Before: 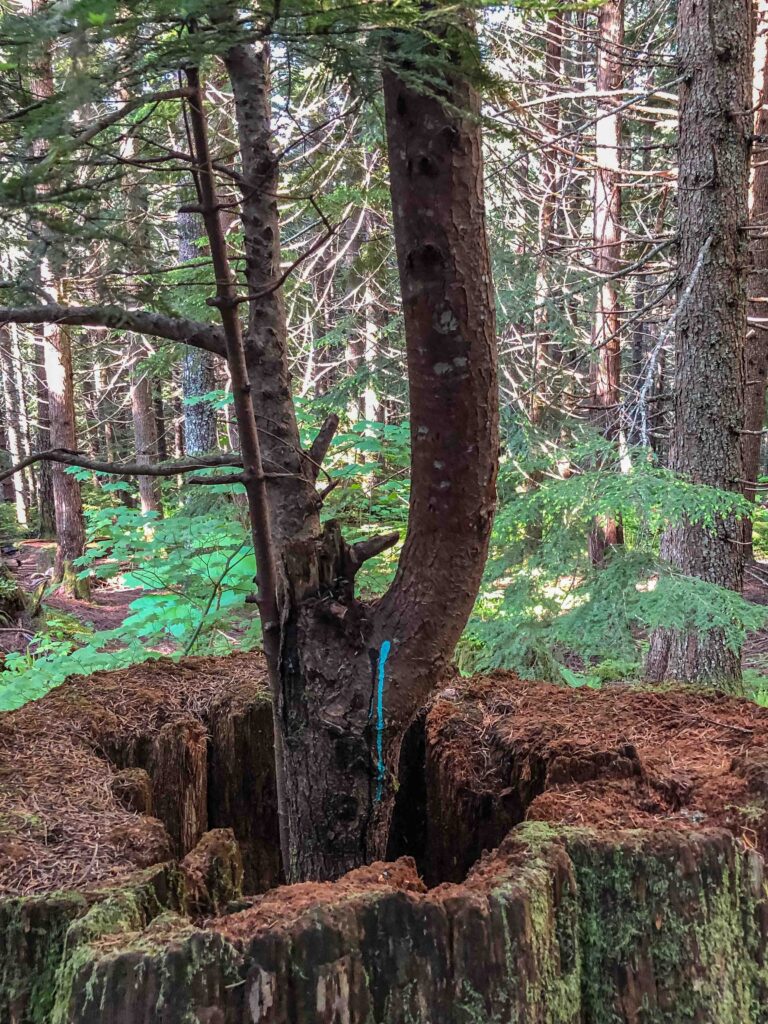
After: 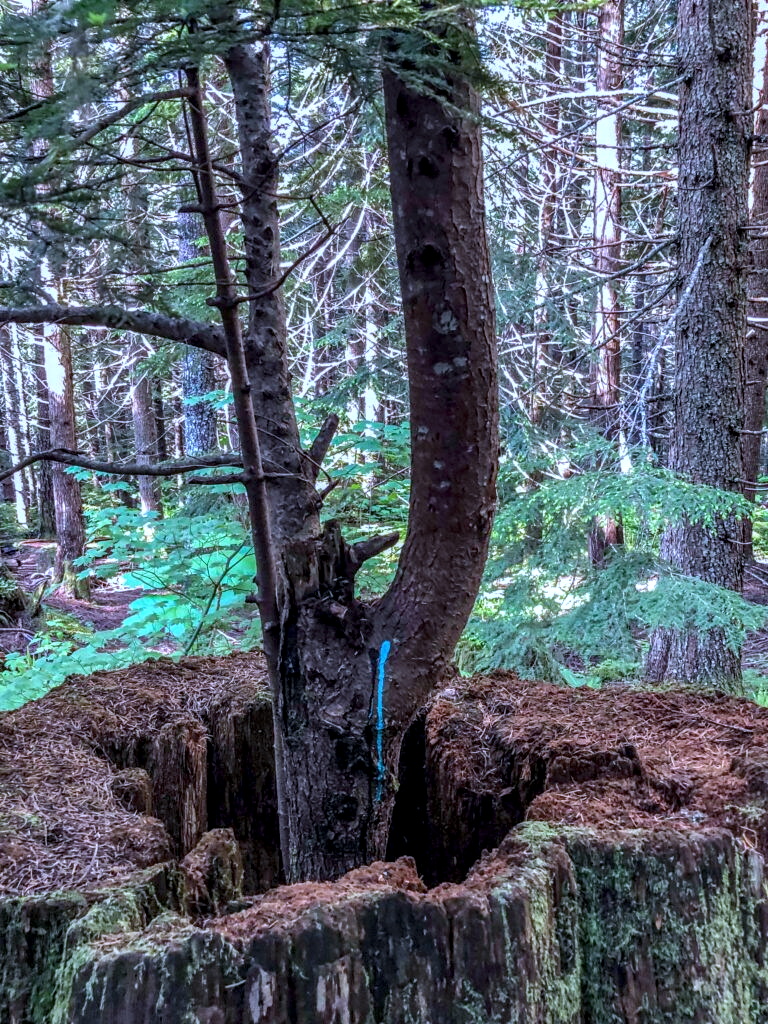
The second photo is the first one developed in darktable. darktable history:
color calibration: illuminant as shot in camera, x 0.37, y 0.382, temperature 4313.32 K
white balance: red 0.926, green 1.003, blue 1.133
local contrast: detail 142%
